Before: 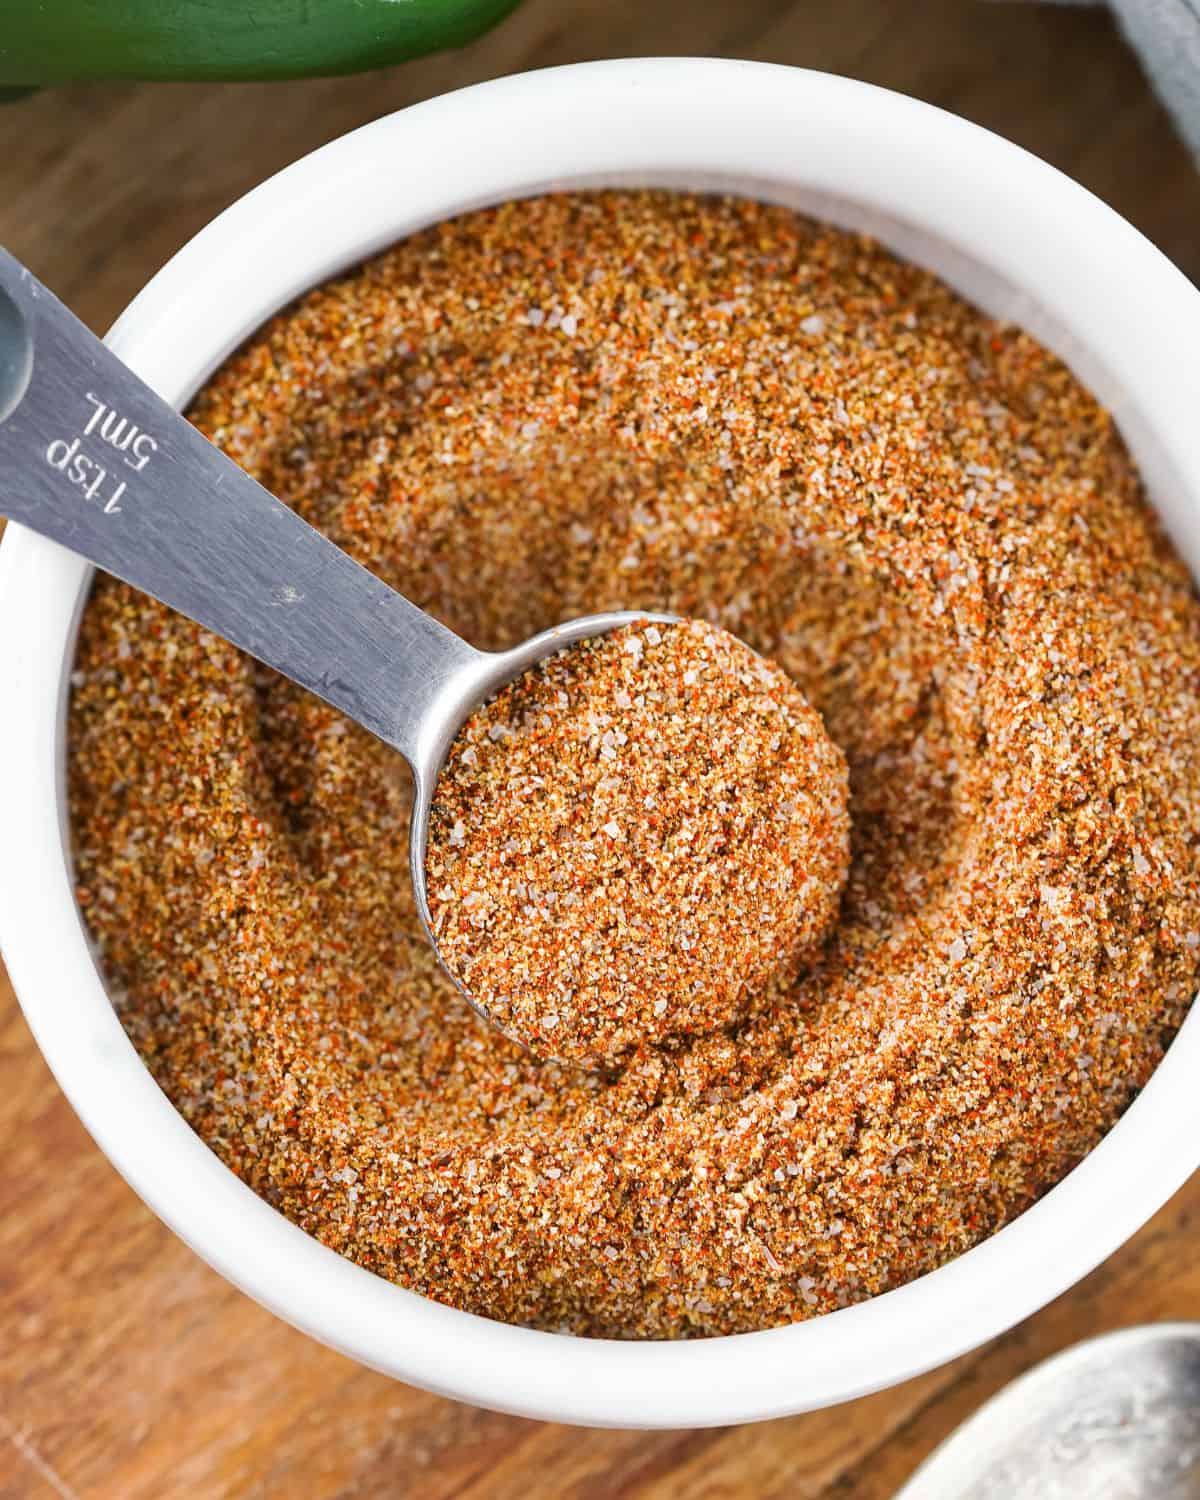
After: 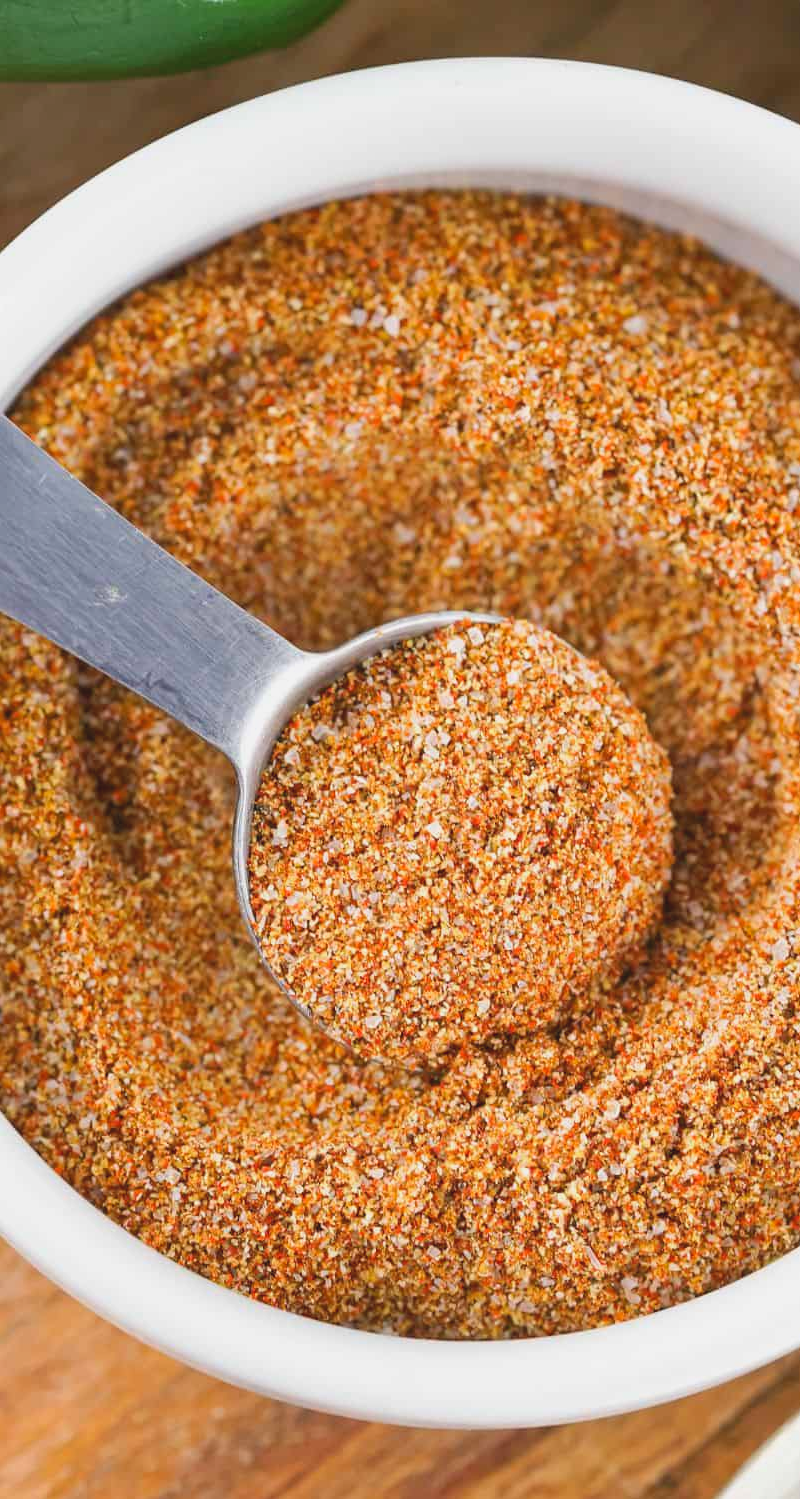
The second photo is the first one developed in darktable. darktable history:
contrast brightness saturation: contrast -0.098, brightness 0.055, saturation 0.082
crop and rotate: left 14.827%, right 18.492%
